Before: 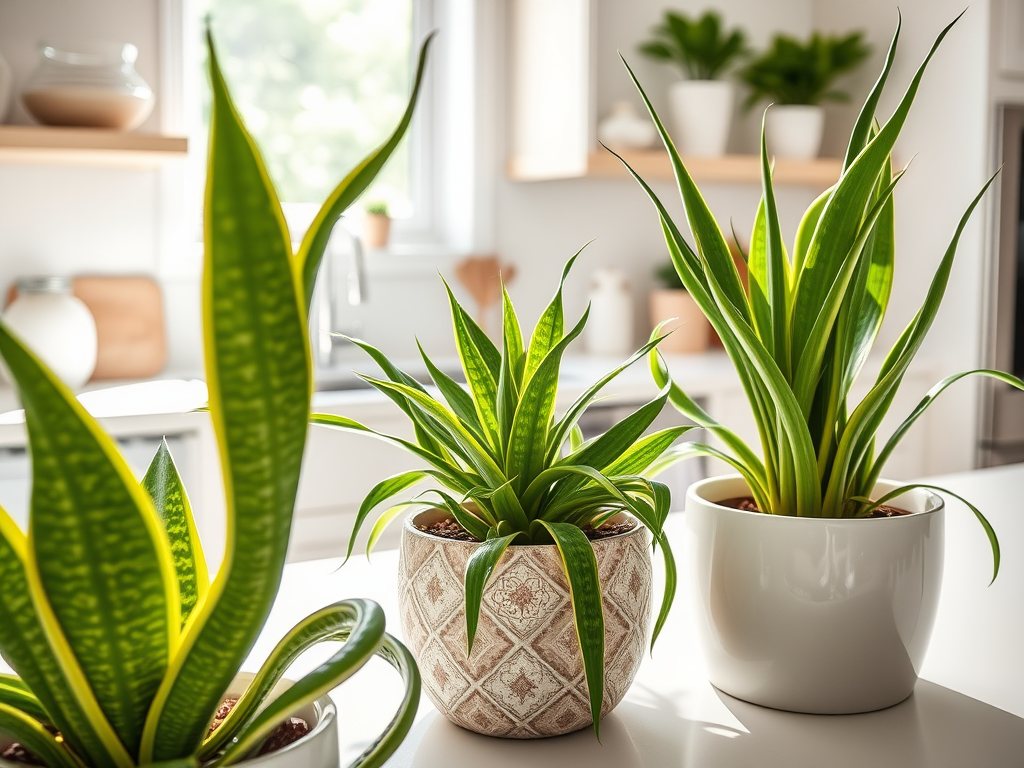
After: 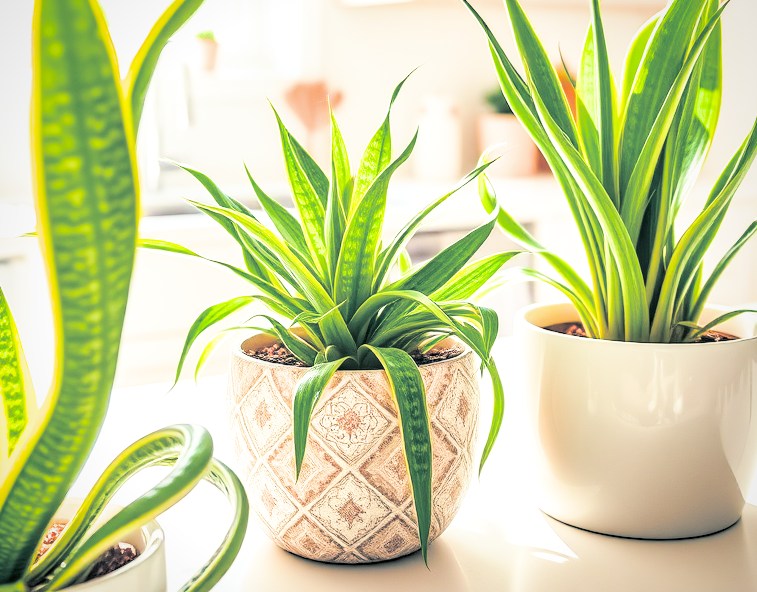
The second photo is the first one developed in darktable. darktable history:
haze removal: compatibility mode true, adaptive false
exposure: black level correction 0, exposure 2.327 EV, compensate exposure bias true, compensate highlight preservation false
vignetting: brightness -0.233, saturation 0.141
filmic rgb: black relative exposure -7.15 EV, white relative exposure 5.36 EV, hardness 3.02, color science v6 (2022)
tone equalizer: on, module defaults
crop: left 16.871%, top 22.857%, right 9.116%
local contrast: on, module defaults
split-toning: shadows › hue 205.2°, shadows › saturation 0.43, highlights › hue 54°, highlights › saturation 0.54
